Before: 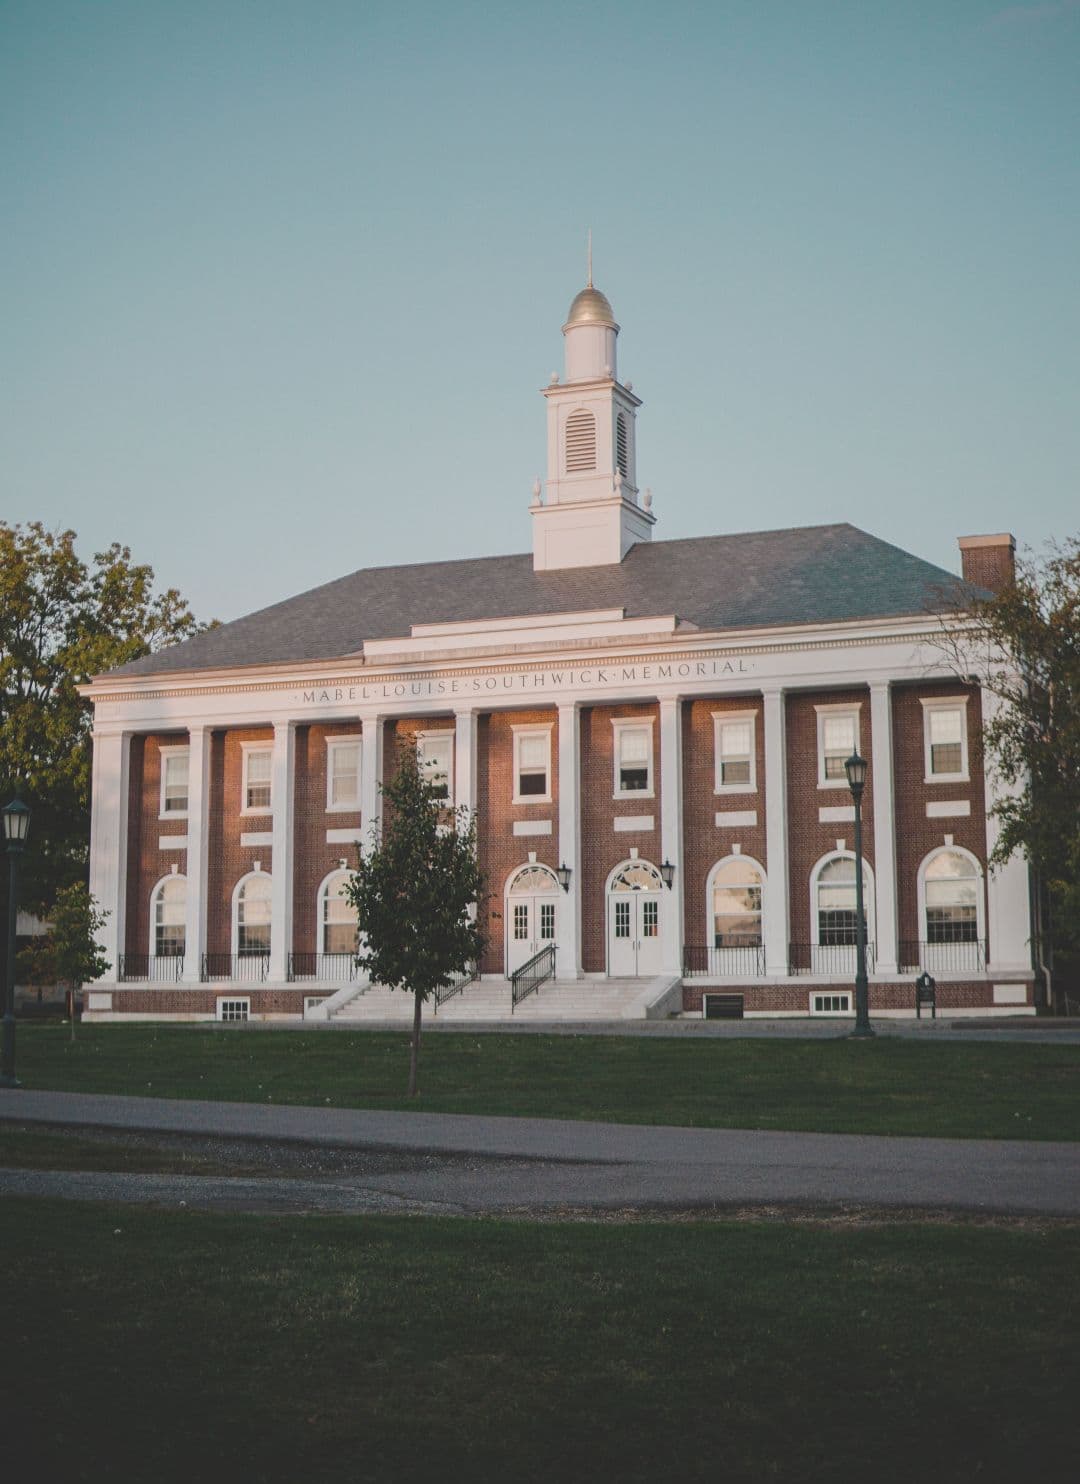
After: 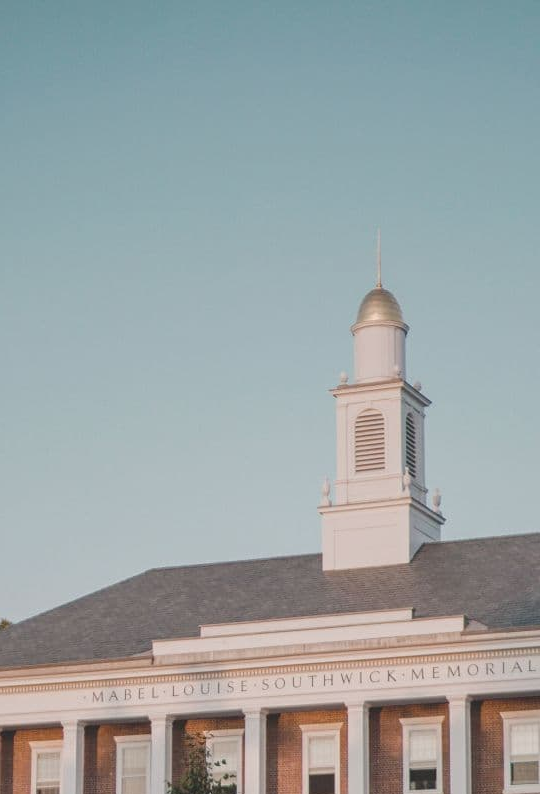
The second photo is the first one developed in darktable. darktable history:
contrast brightness saturation: saturation -0.05
crop: left 19.556%, right 30.401%, bottom 46.458%
